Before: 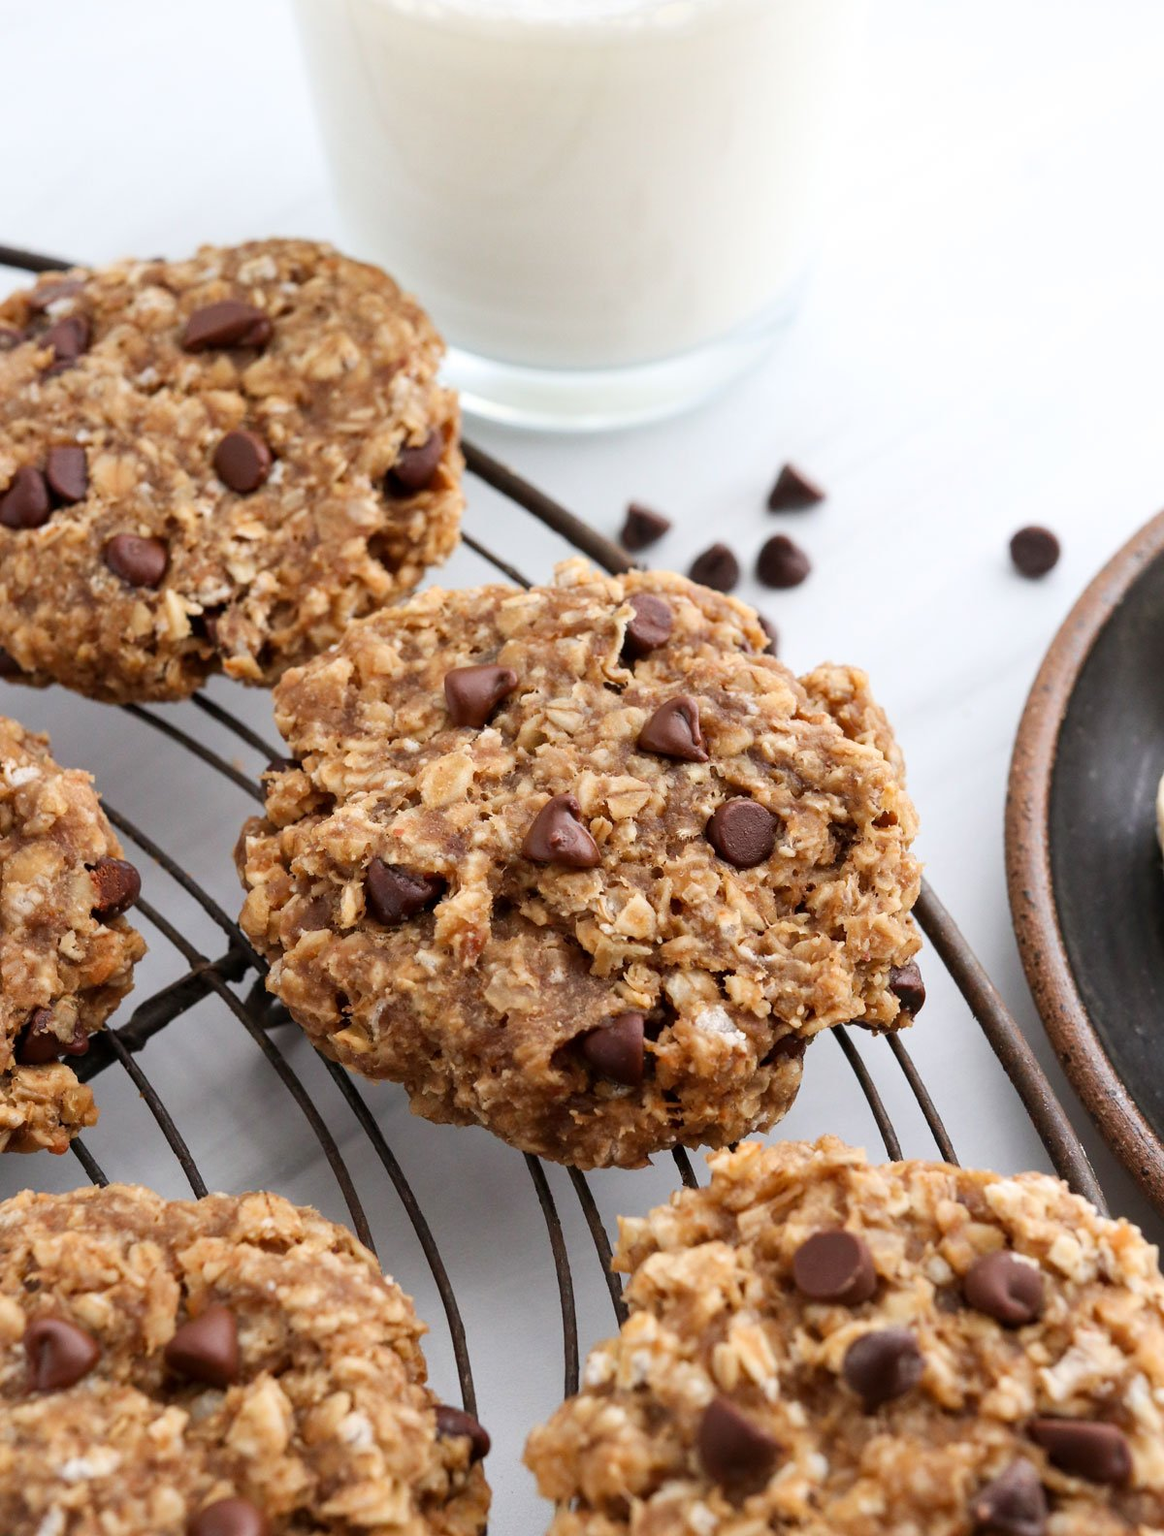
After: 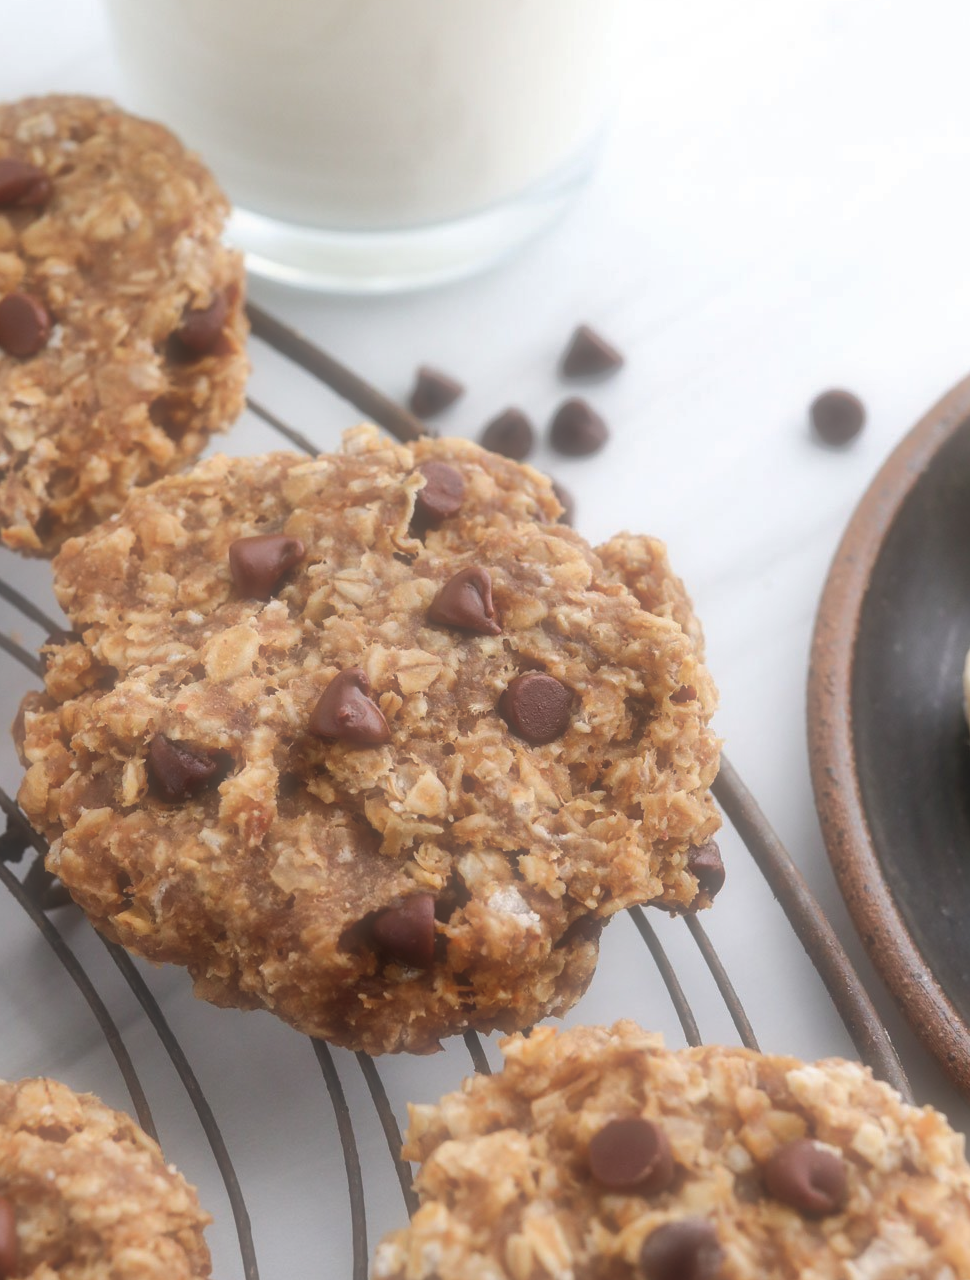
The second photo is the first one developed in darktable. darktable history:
crop: left 19.159%, top 9.58%, bottom 9.58%
soften: size 60.24%, saturation 65.46%, brightness 0.506 EV, mix 25.7%
shadows and highlights: on, module defaults
